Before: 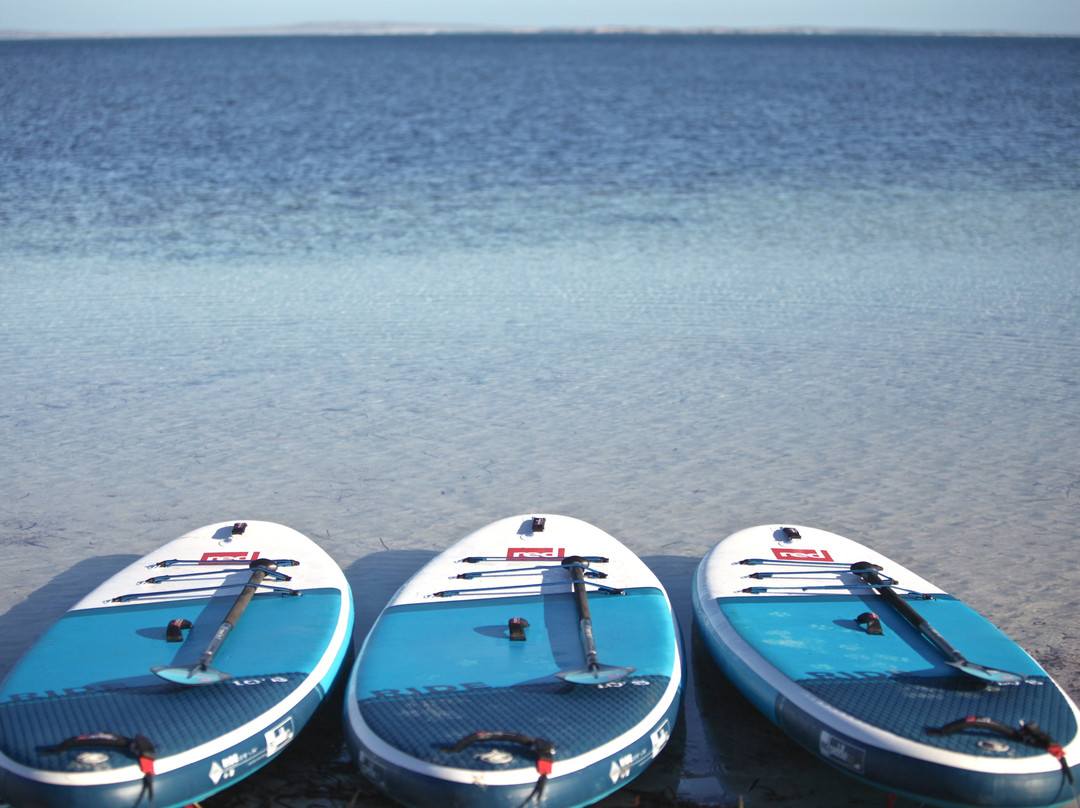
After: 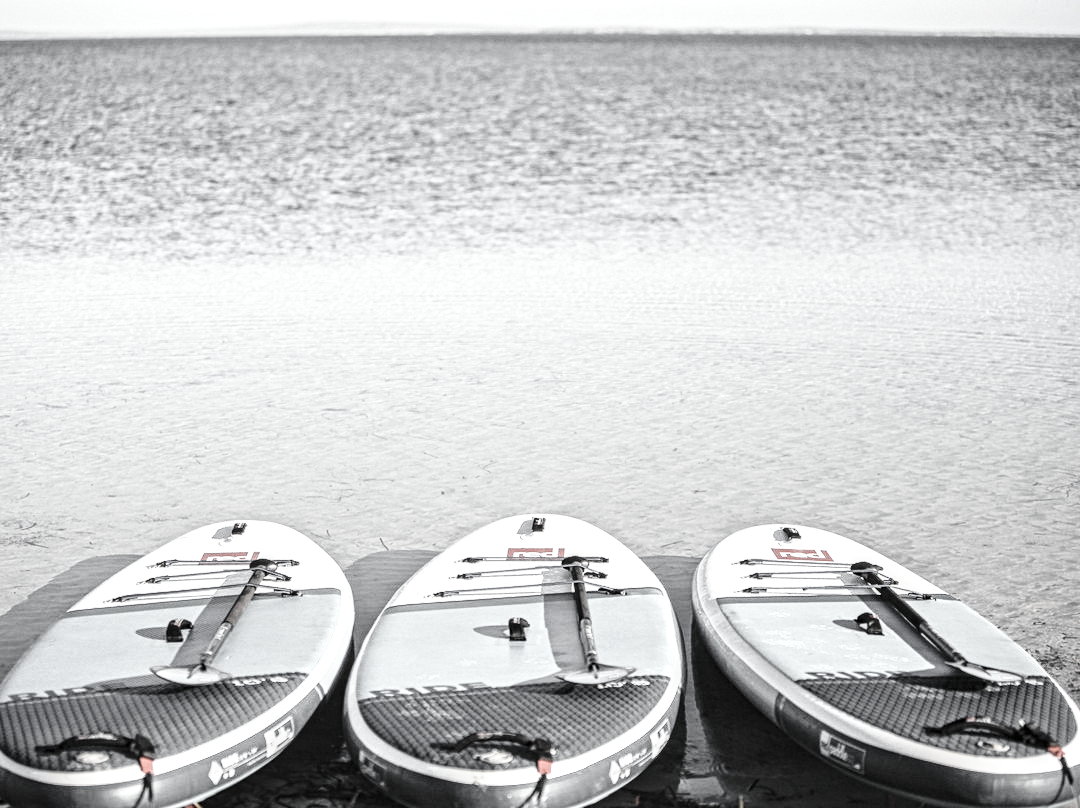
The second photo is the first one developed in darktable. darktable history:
color zones: curves: ch0 [(0, 0.613) (0.01, 0.613) (0.245, 0.448) (0.498, 0.529) (0.642, 0.665) (0.879, 0.777) (0.99, 0.613)]; ch1 [(0, 0.035) (0.121, 0.189) (0.259, 0.197) (0.415, 0.061) (0.589, 0.022) (0.732, 0.022) (0.857, 0.026) (0.991, 0.053)]
local contrast: detail 130%
contrast equalizer: y [[0.5, 0.5, 0.5, 0.539, 0.64, 0.611], [0.5 ×6], [0.5 ×6], [0 ×6], [0 ×6]]
base curve: curves: ch0 [(0, 0) (0.028, 0.03) (0.121, 0.232) (0.46, 0.748) (0.859, 0.968) (1, 1)], preserve colors none
